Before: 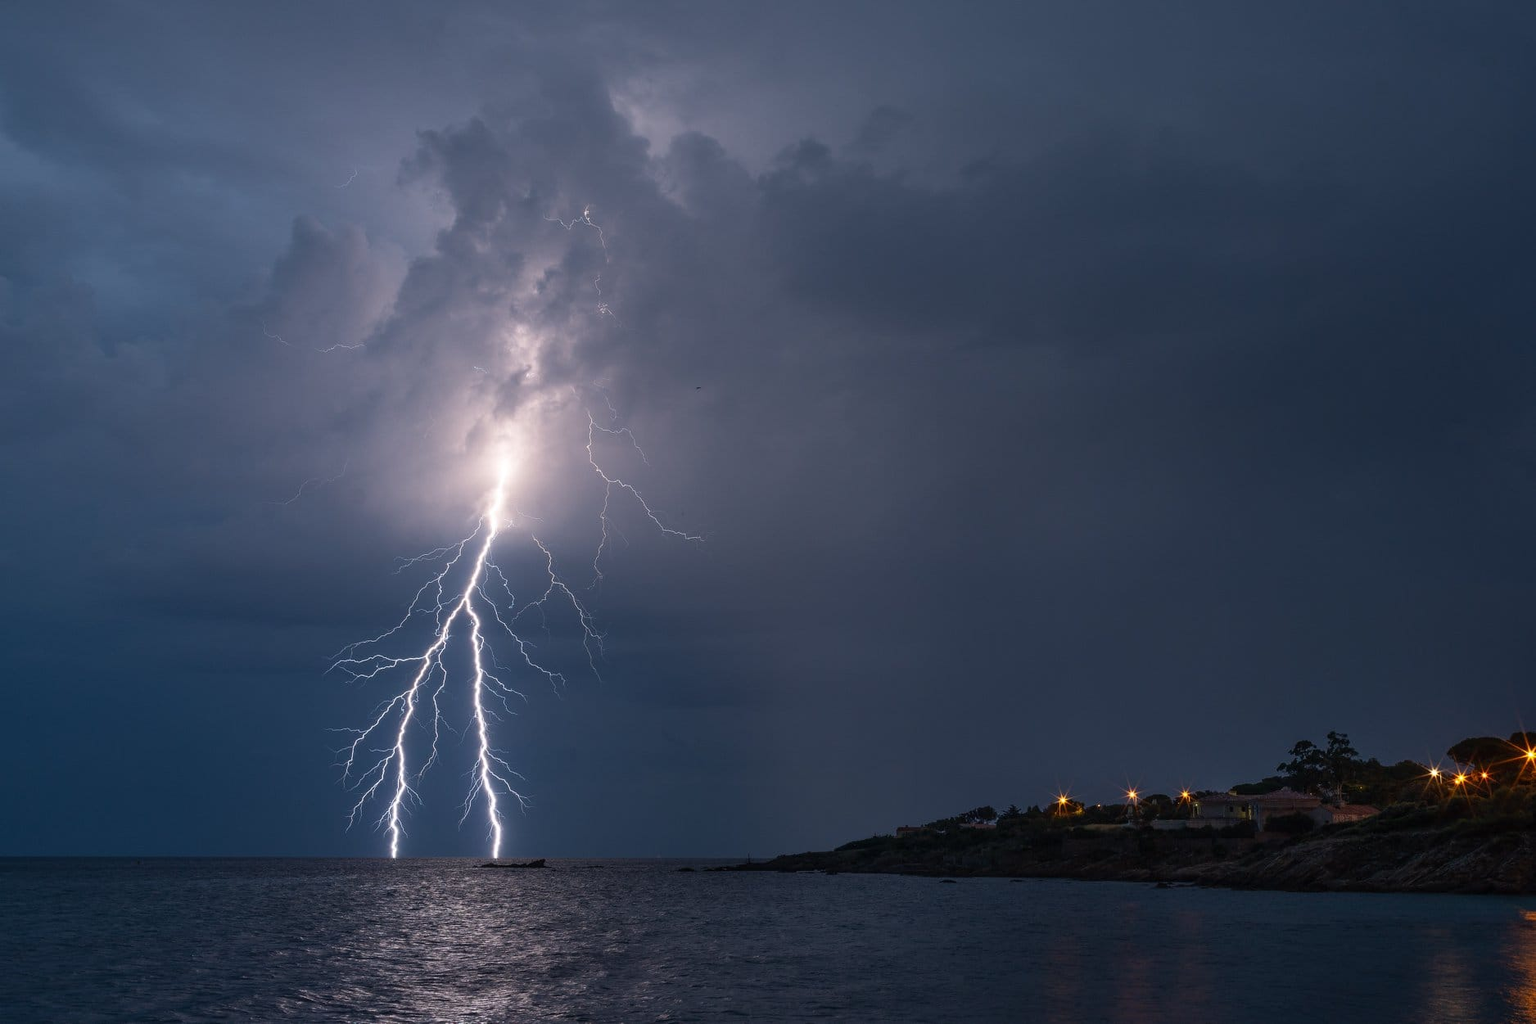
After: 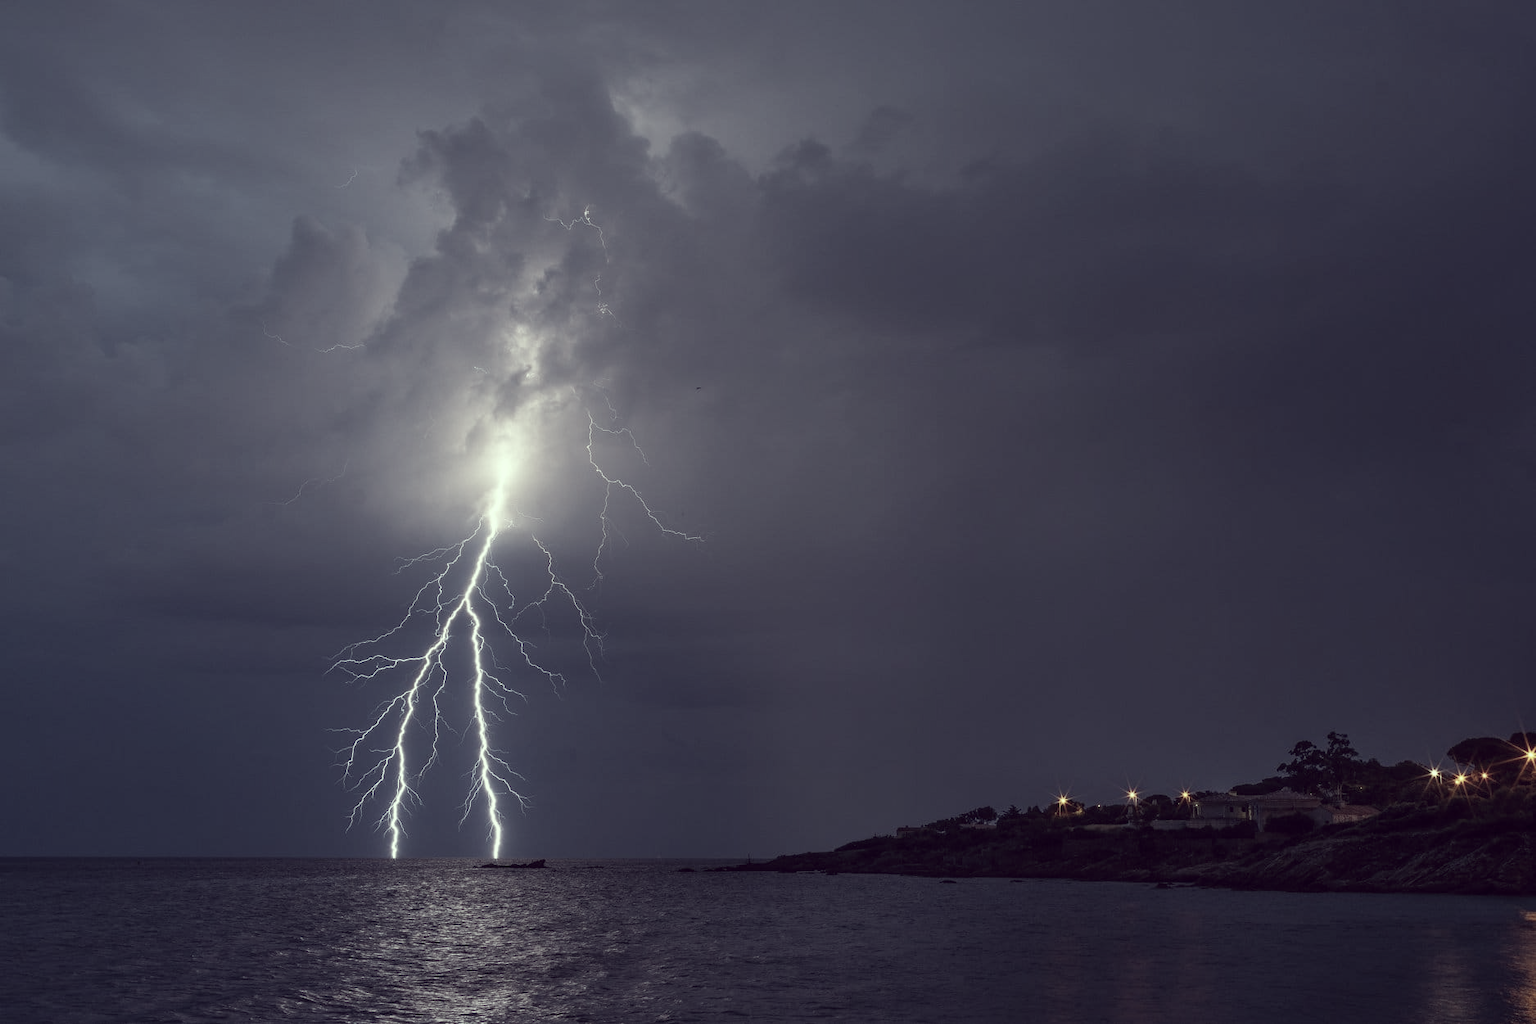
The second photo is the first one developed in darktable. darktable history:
color correction: highlights a* -20.92, highlights b* 20.53, shadows a* 19.27, shadows b* -20.29, saturation 0.409
